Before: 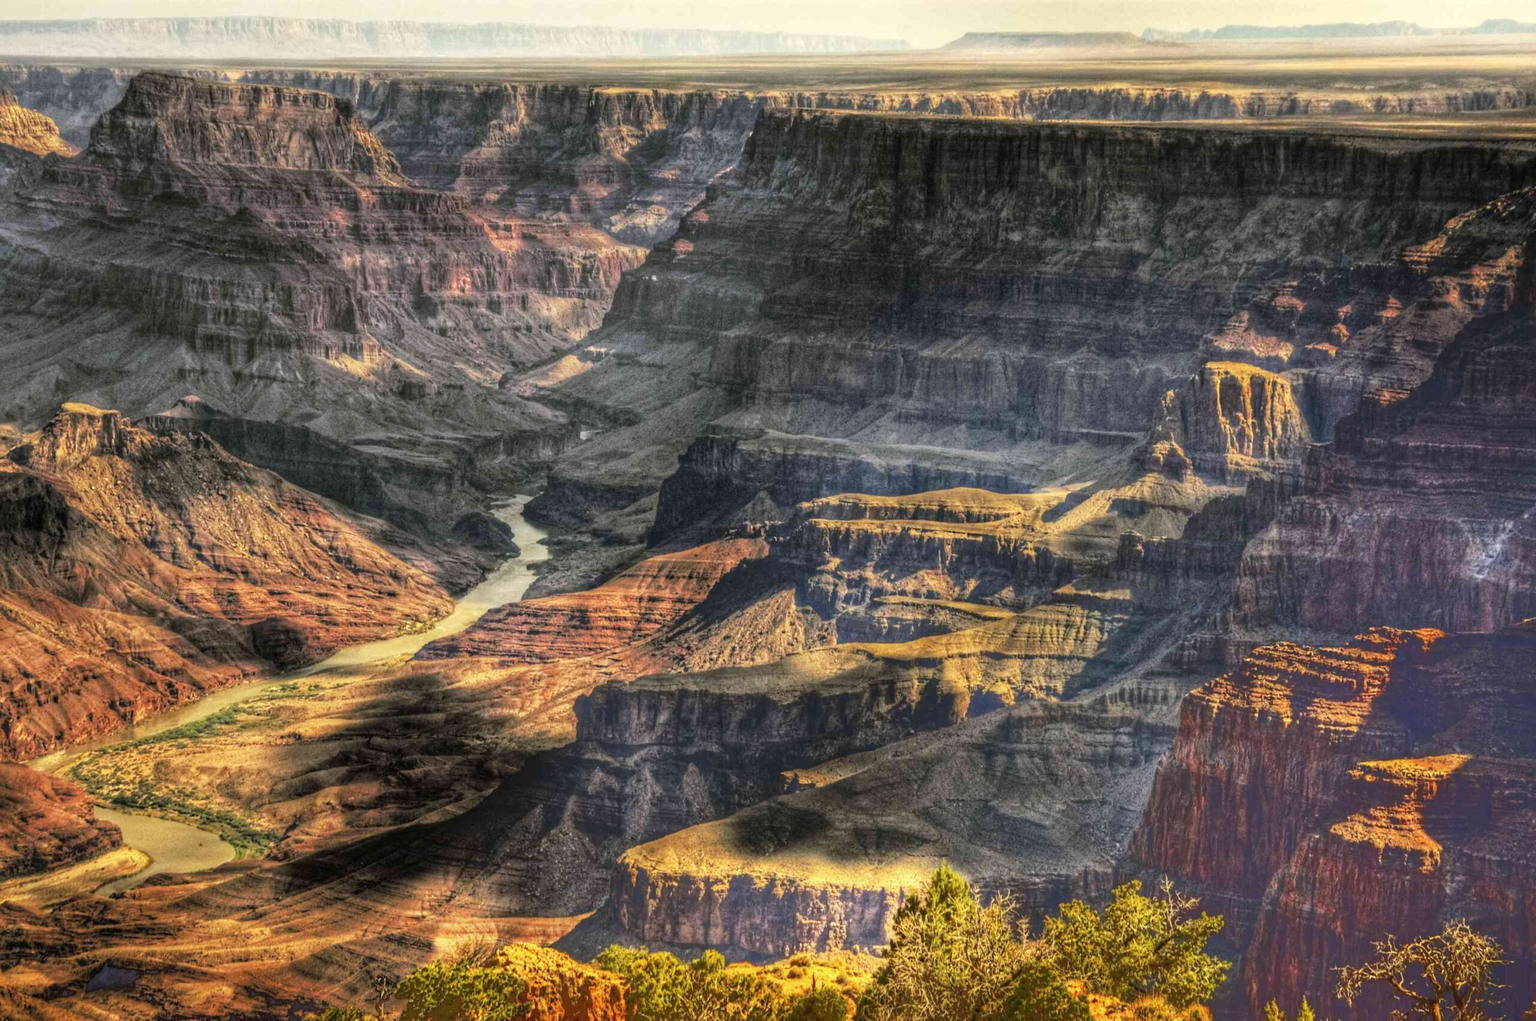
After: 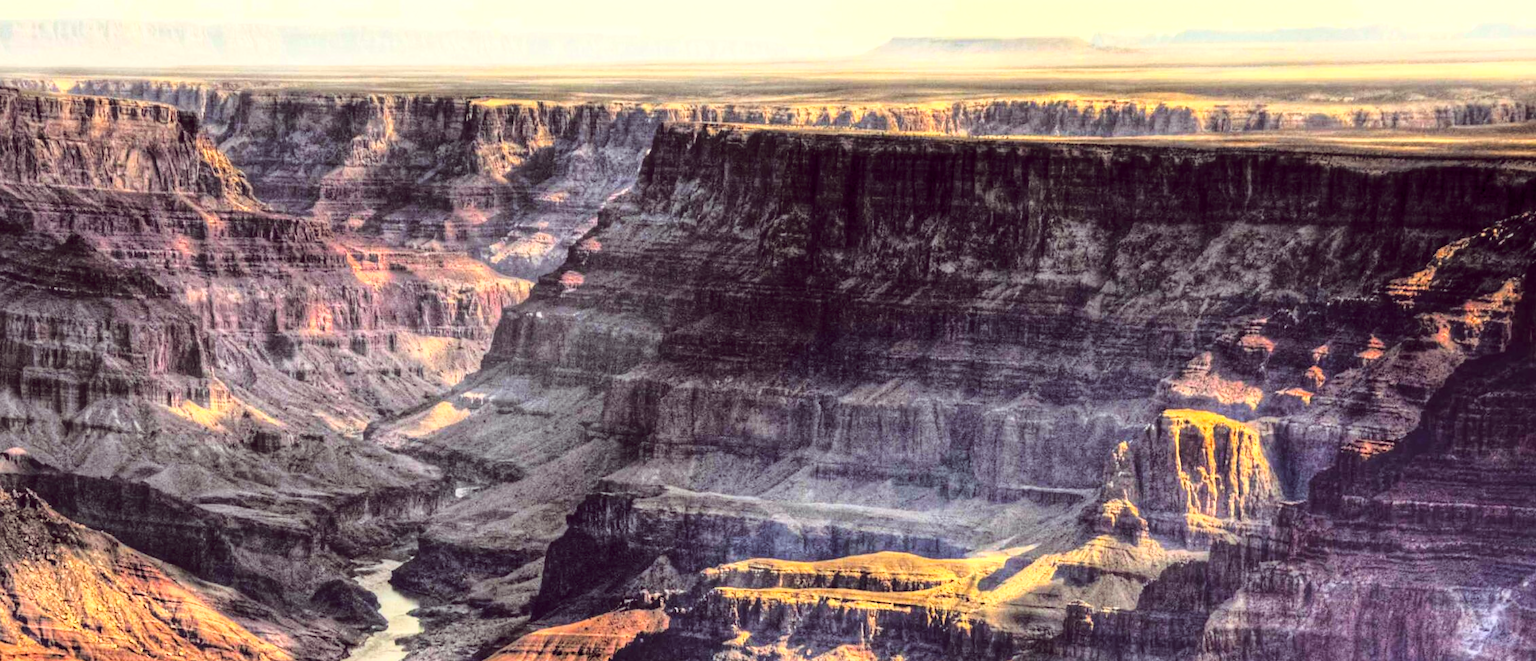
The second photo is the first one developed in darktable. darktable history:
crop and rotate: left 11.598%, bottom 42.672%
color balance rgb: global offset › chroma 0.281%, global offset › hue 318.34°, perceptual saturation grading › global saturation 19.693%
base curve: curves: ch0 [(0, 0) (0.04, 0.03) (0.133, 0.232) (0.448, 0.748) (0.843, 0.968) (1, 1)], preserve colors average RGB
